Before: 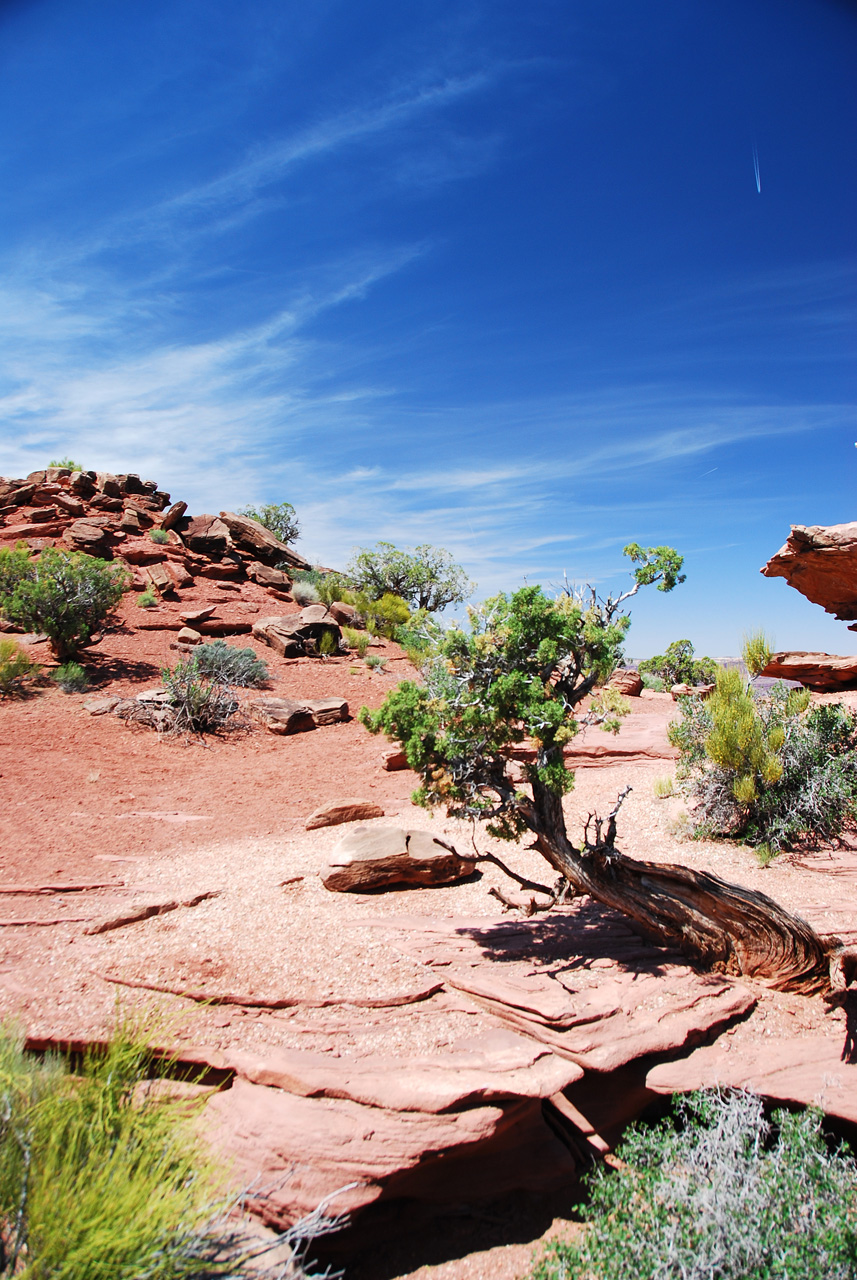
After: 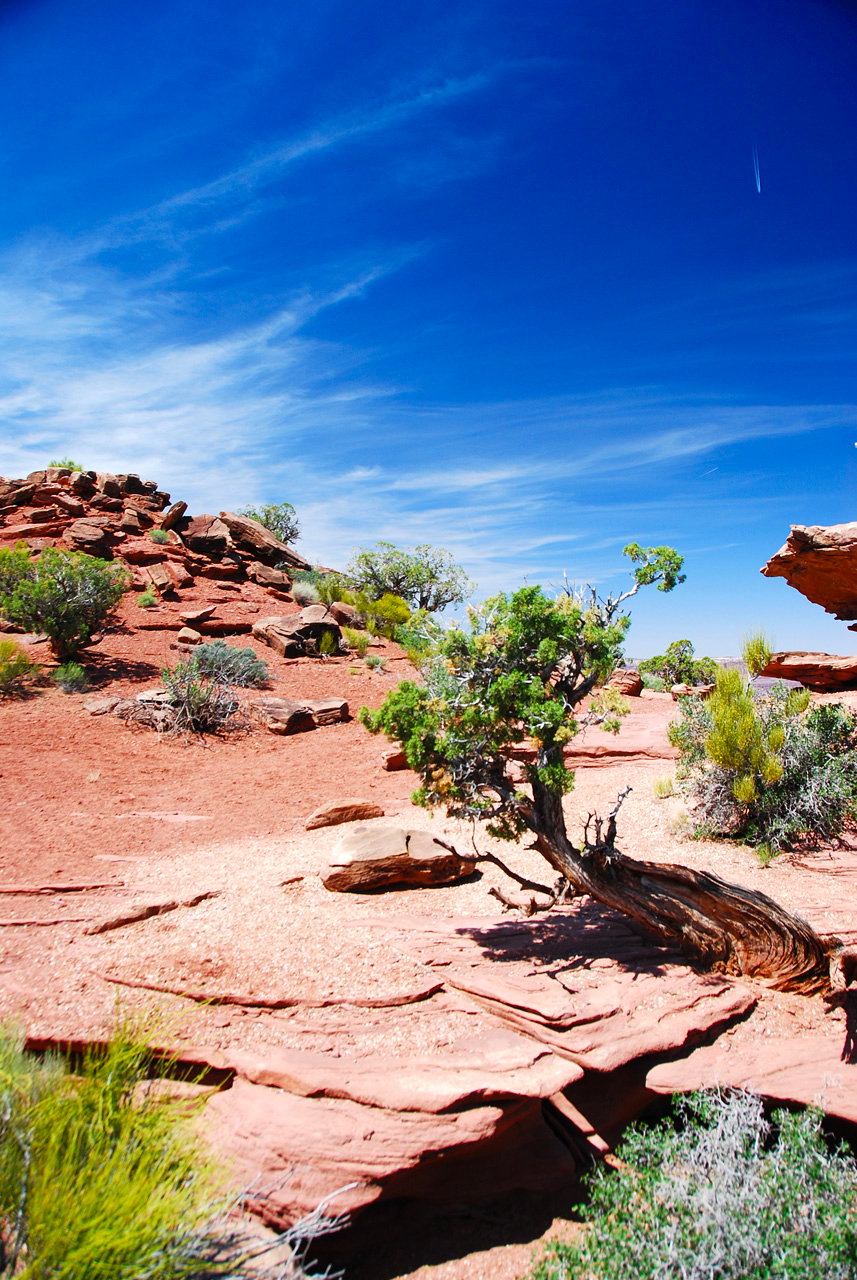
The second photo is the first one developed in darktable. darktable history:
color balance rgb: linear chroma grading › global chroma 10%, perceptual saturation grading › global saturation 5%, perceptual brilliance grading › global brilliance 4%, global vibrance 7%, saturation formula JzAzBz (2021)
white balance: emerald 1
